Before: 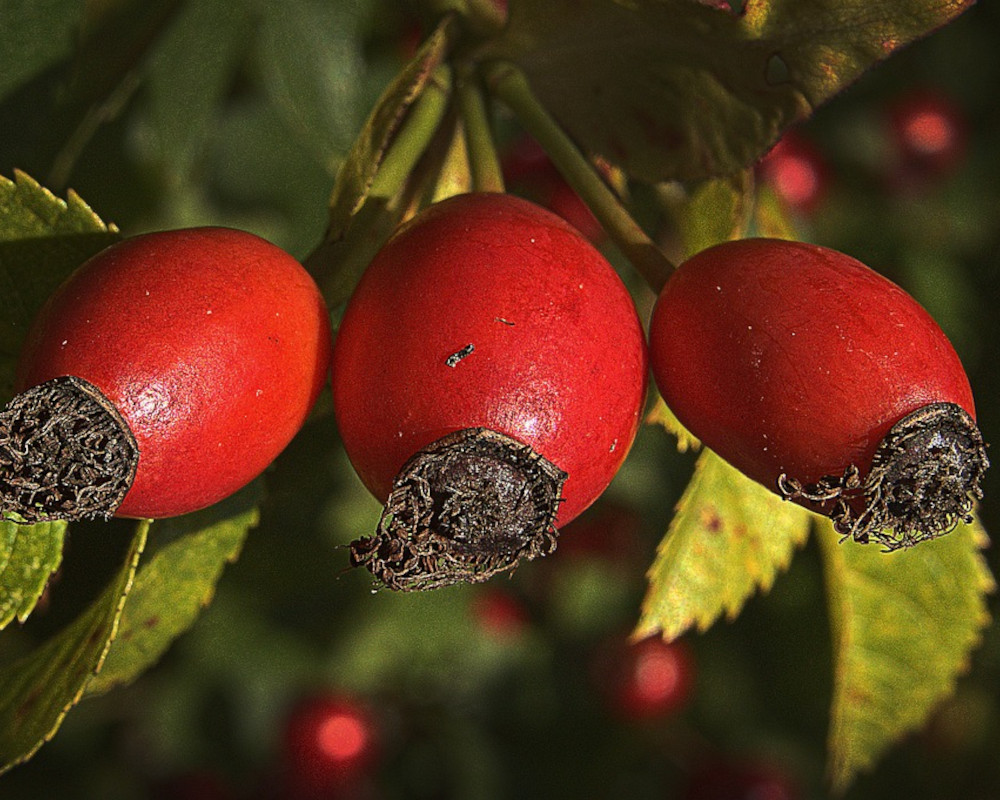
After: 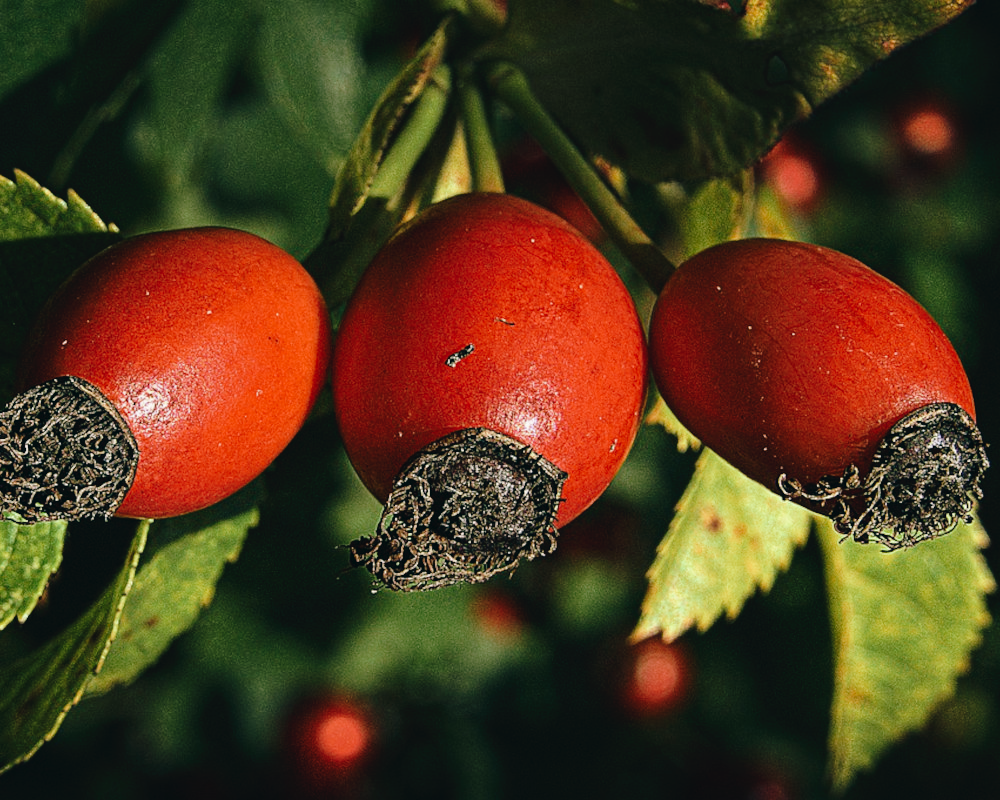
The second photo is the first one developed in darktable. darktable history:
tone curve: curves: ch0 [(0, 0) (0.003, 0.025) (0.011, 0.027) (0.025, 0.032) (0.044, 0.037) (0.069, 0.044) (0.1, 0.054) (0.136, 0.084) (0.177, 0.128) (0.224, 0.196) (0.277, 0.281) (0.335, 0.376) (0.399, 0.461) (0.468, 0.534) (0.543, 0.613) (0.623, 0.692) (0.709, 0.77) (0.801, 0.849) (0.898, 0.934) (1, 1)], preserve colors none
color look up table: target L [94.79, 91.31, 91.4, 88.36, 72.55, 73.73, 64.47, 61.75, 54.65, 50.99, 42.82, 35.48, 18.34, 200.28, 94.22, 85.88, 72.28, 65.12, 58.57, 58.7, 54.4, 56.56, 50.85, 30.64, 30.94, 25.24, 81.41, 75.4, 79.39, 74.85, 73.47, 64.8, 56.09, 61.86, 52.41, 47.54, 41.94, 38.15, 33.9, 13.15, 5.766, 7.043, 8.715, 97.53, 91.84, 81.23, 57.87, 56.36, 38.98], target a [-16.49, -28.7, -22.44, -32.92, -11.02, -23.8, -47.75, -38.6, -35.78, -22.3, -17, -26.83, -14.92, 0, -0.58, -1.717, 27.57, 1.151, 59.69, 33.02, 63.27, 15.13, 49.36, 32.73, 1.552, 29.62, 17.84, 2.53, 29.63, 16.27, 36.23, 57.55, 42.13, 49.44, 30.05, 62.4, 17.23, 22.92, 42.77, 25.98, 20.69, -7.653, -3.672, -1.806, -25.78, -22.99, -12.99, -2.68, -18.82], target b [27.01, 36.8, 12.89, 20.01, 63.75, 3.682, 39.47, 19.91, 37.6, 23.1, 35.14, 20.54, 12.94, 0, 13.38, 53.69, 33.57, 20.39, 16.83, 19.78, 43.58, 50.64, 50.33, 31.22, 4.518, 19.07, -7.082, -7.023, -22.96, -28.29, -3.028, -20.92, -23.87, -44.22, -61.41, 5.915, -53.59, -13.24, -55.97, -36.19, -9.651, -6.013, -16.7, 0.364, -5.634, -24.6, -48.2, -22.68, -5.931], num patches 49
